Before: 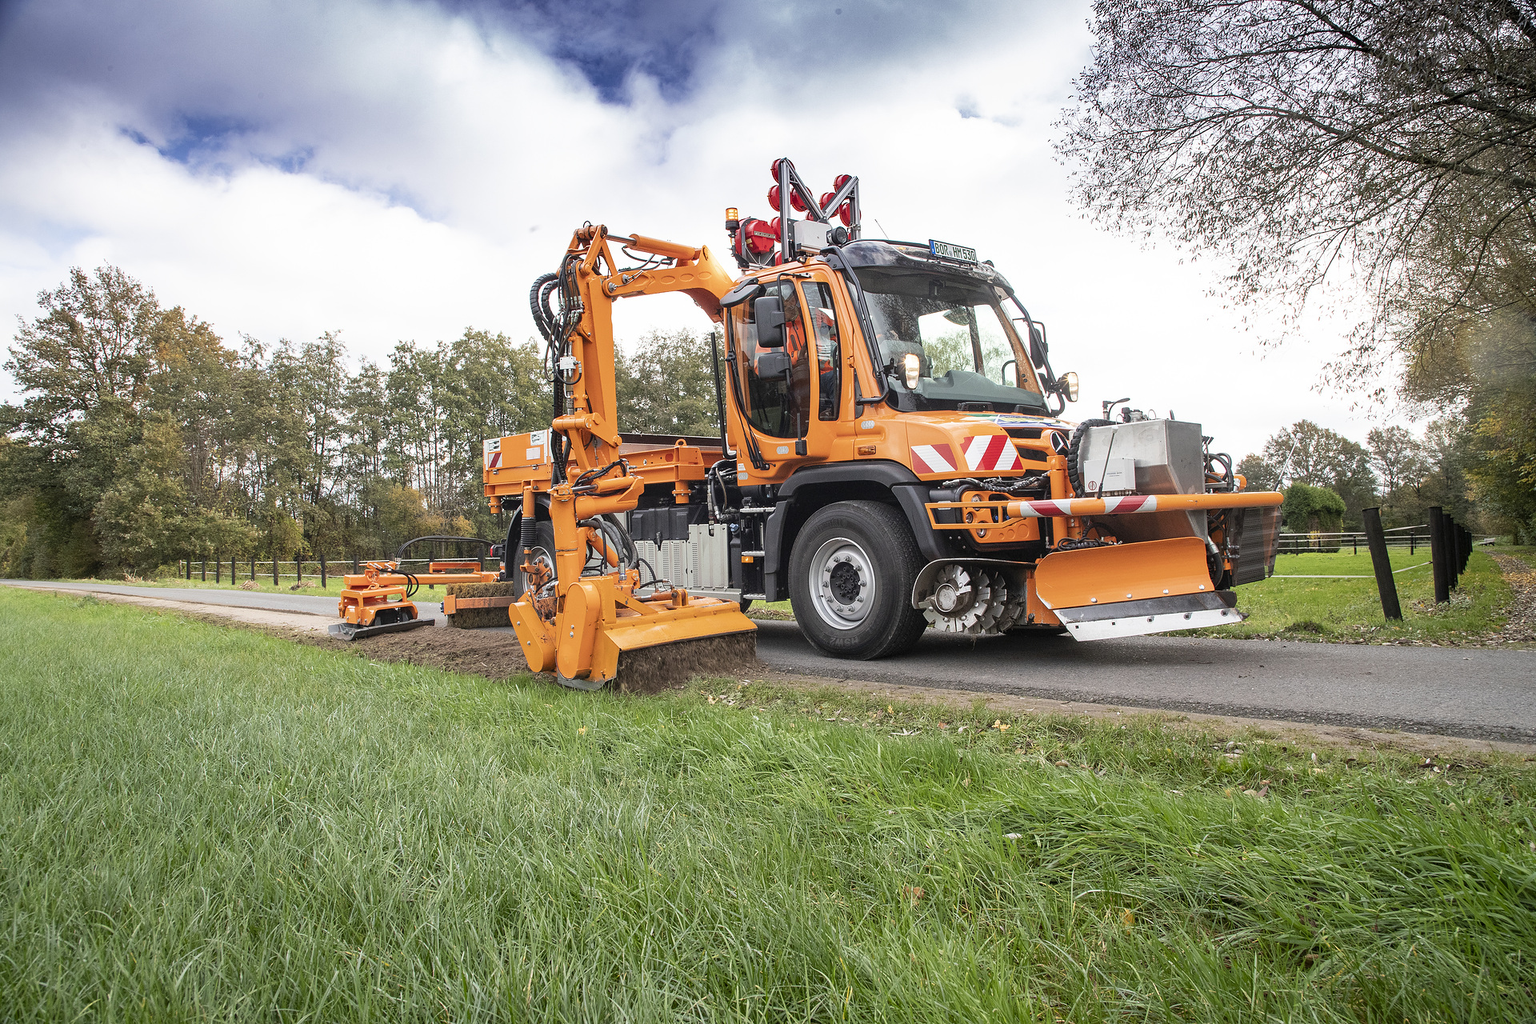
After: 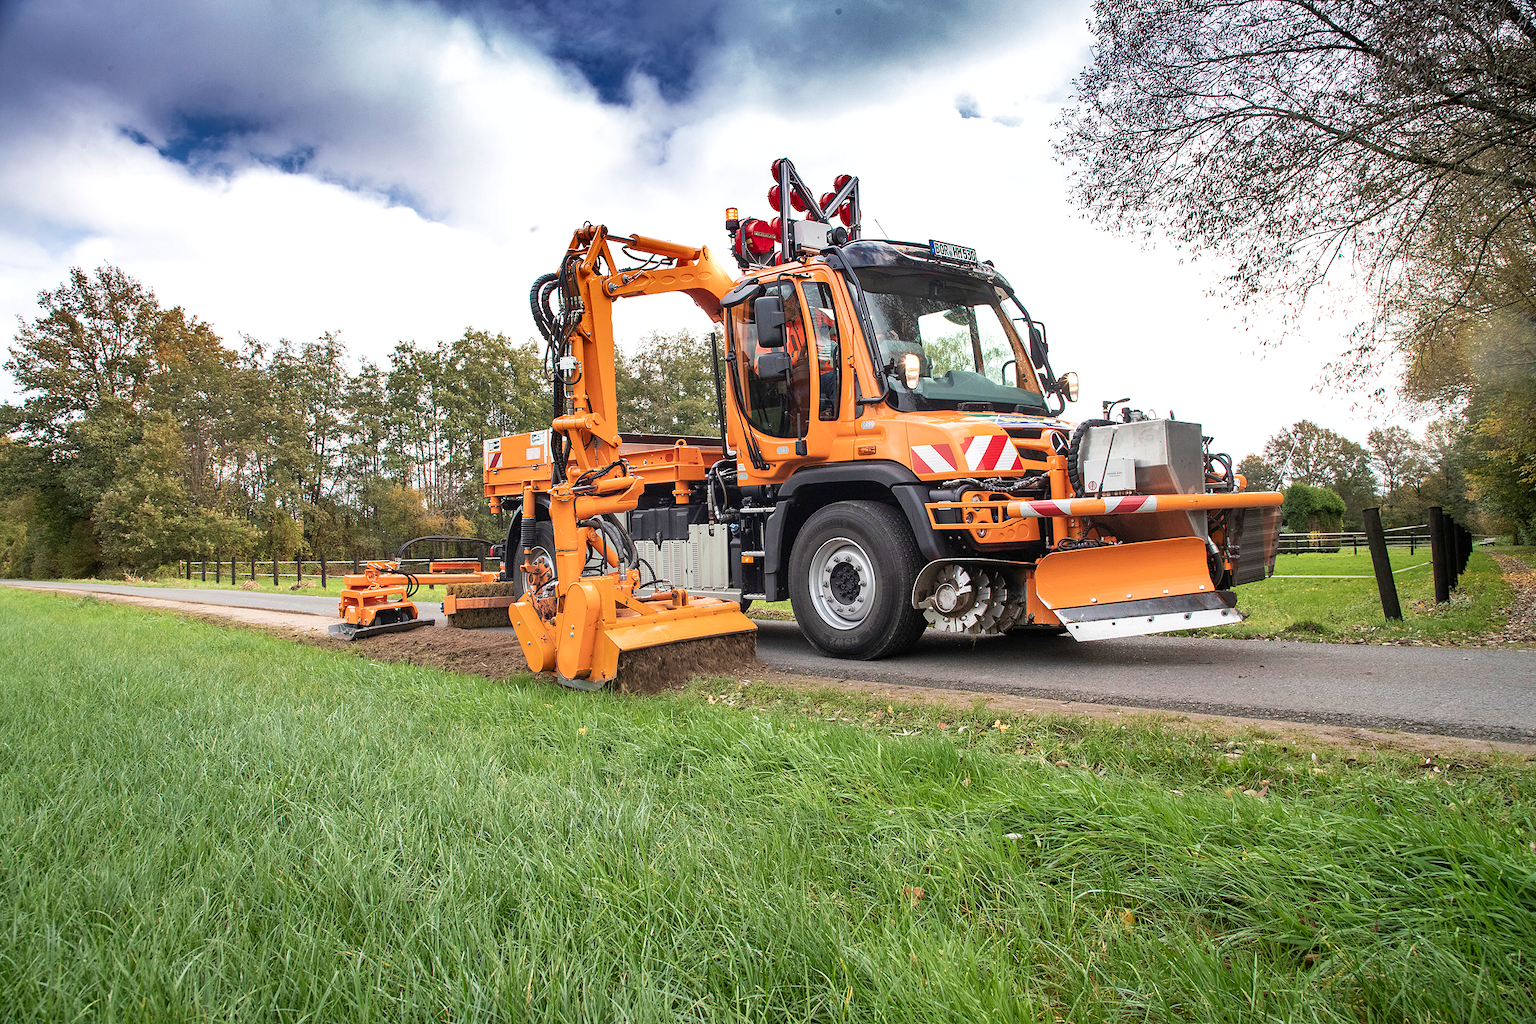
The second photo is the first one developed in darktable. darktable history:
velvia: on, module defaults
shadows and highlights: radius 168.77, shadows 27.64, white point adjustment 3.15, highlights -68.42, soften with gaussian
